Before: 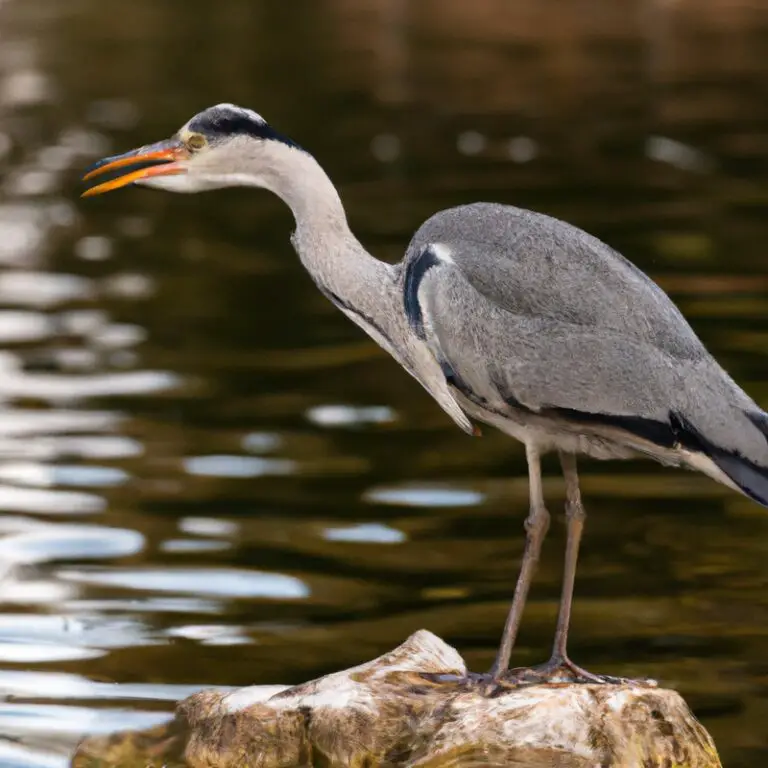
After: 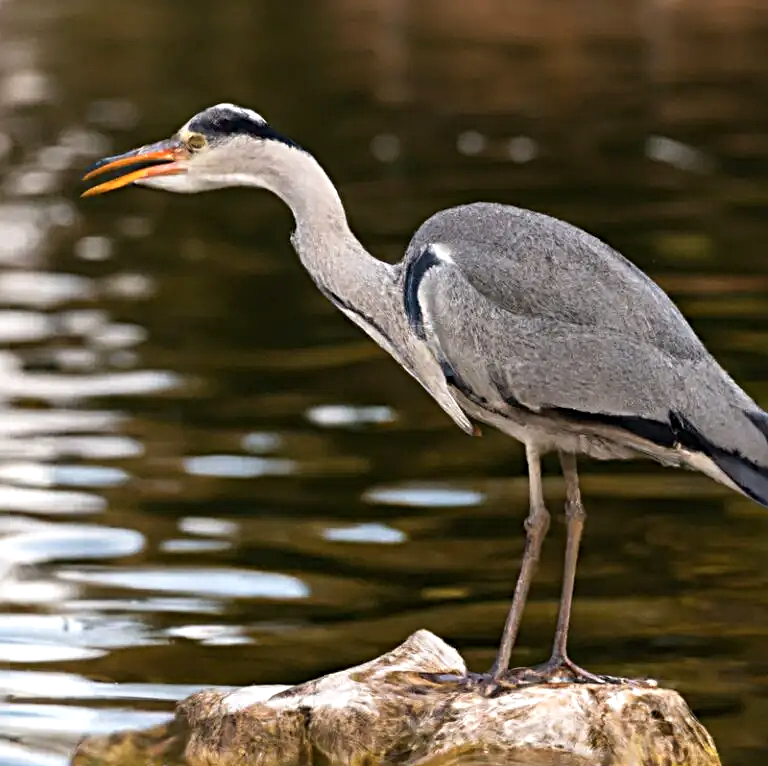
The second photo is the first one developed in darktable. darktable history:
sharpen: radius 4
crop: top 0.05%, bottom 0.098%
exposure: exposure 0.2 EV, compensate highlight preservation false
